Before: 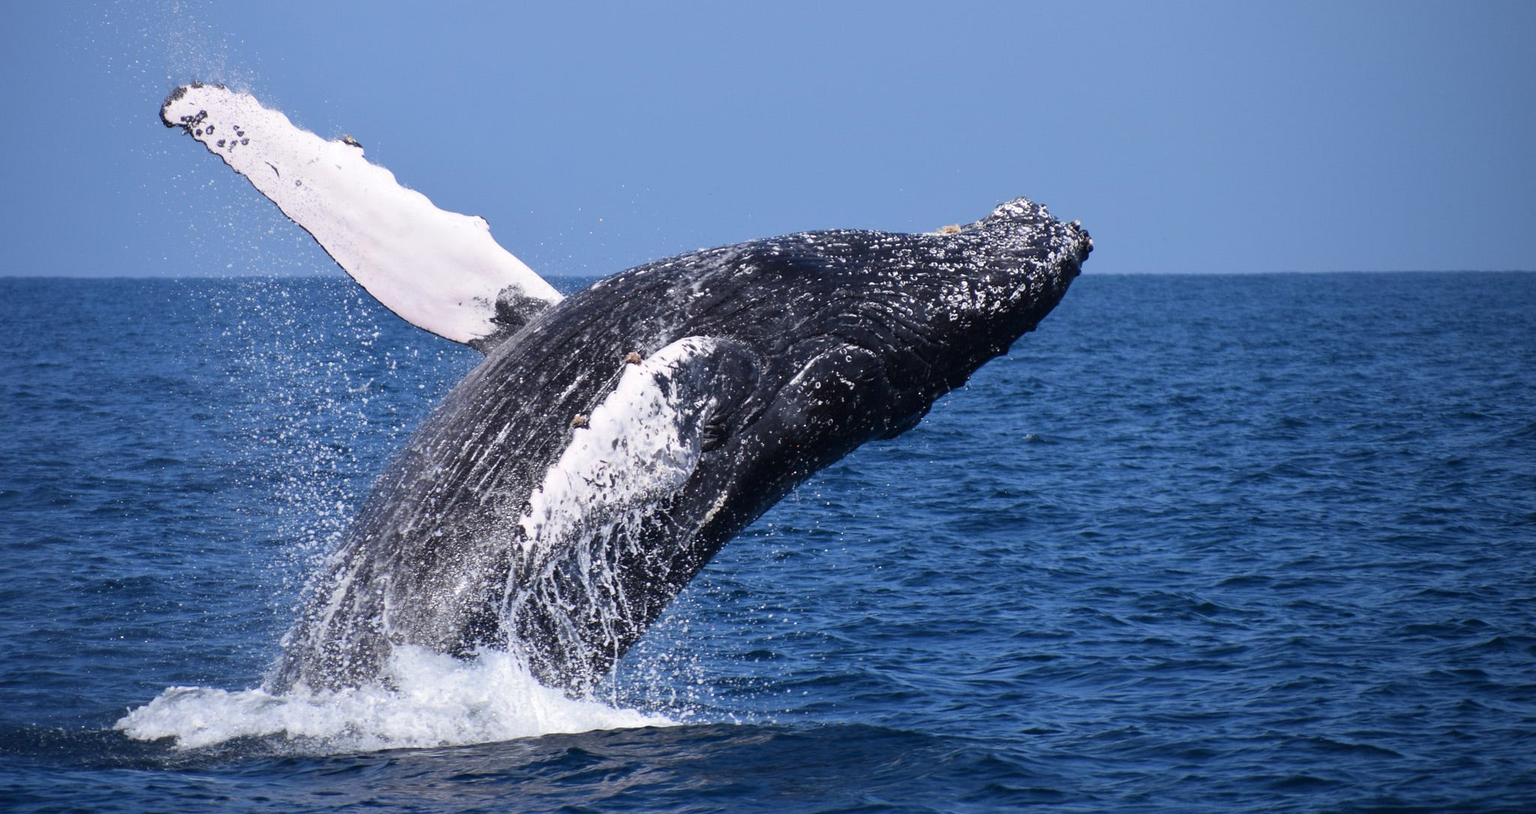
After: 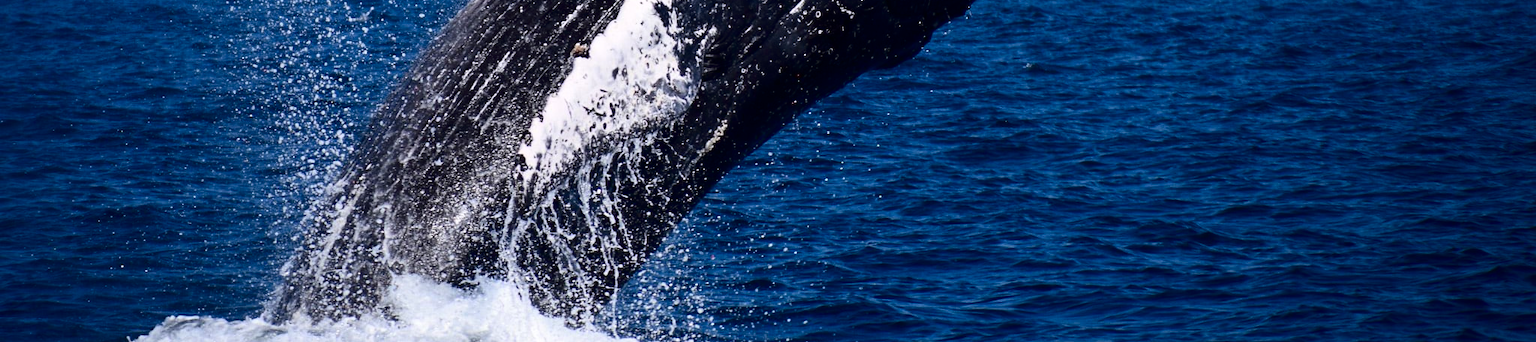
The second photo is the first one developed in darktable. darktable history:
contrast brightness saturation: contrast 0.241, brightness -0.222, saturation 0.149
crop: top 45.657%, bottom 12.241%
